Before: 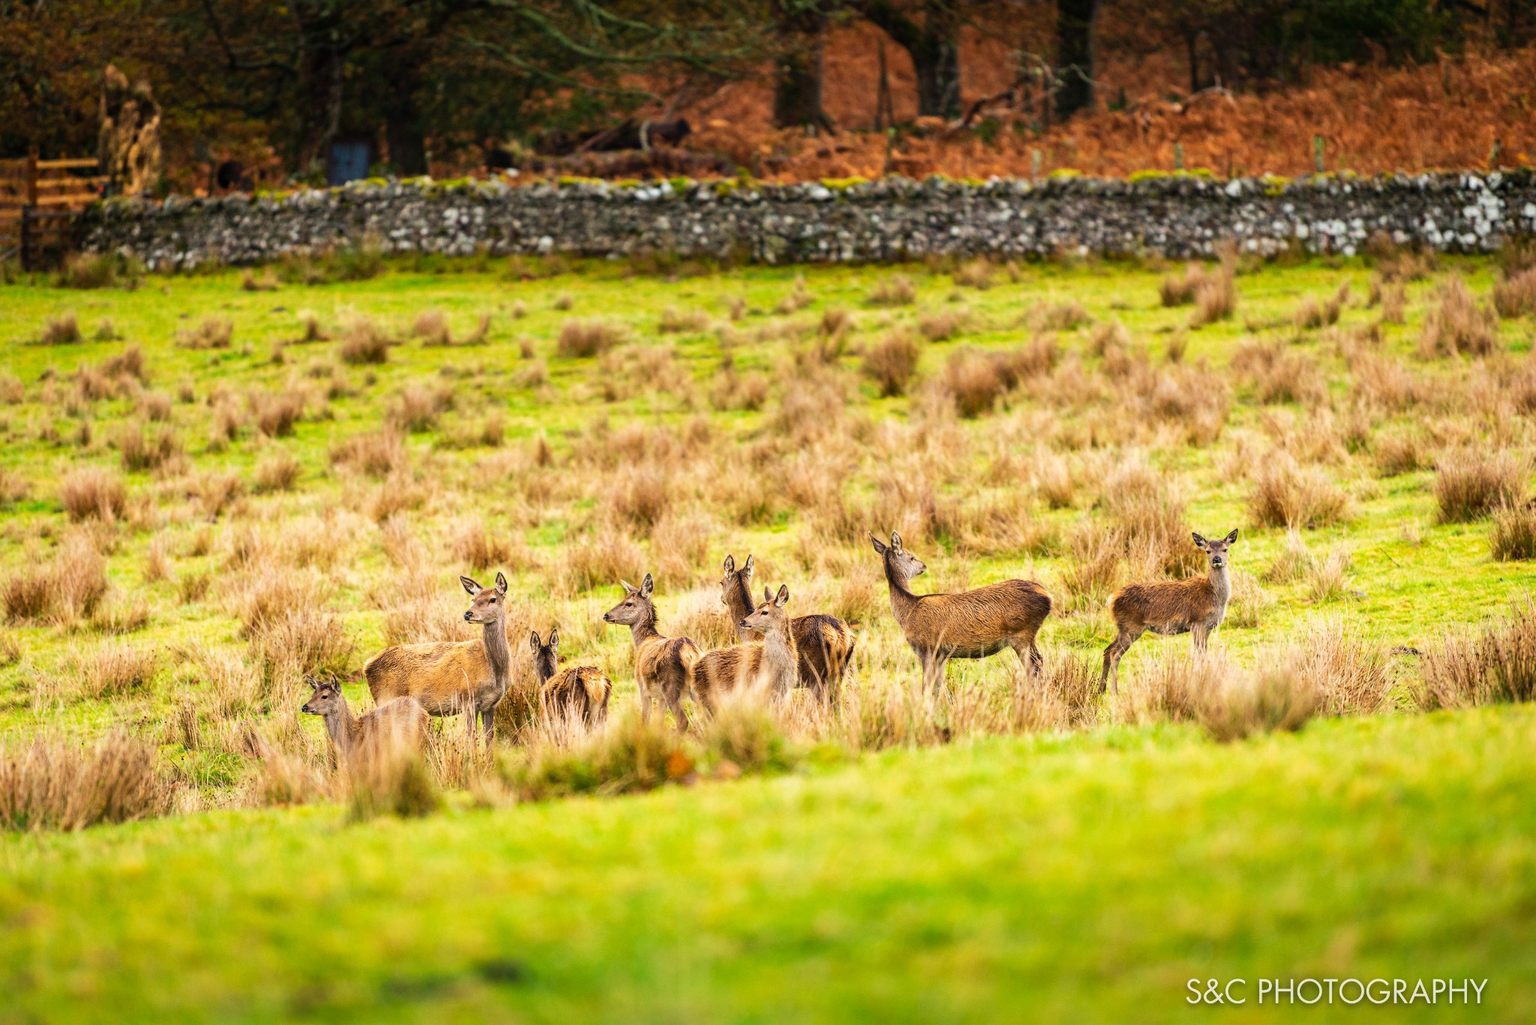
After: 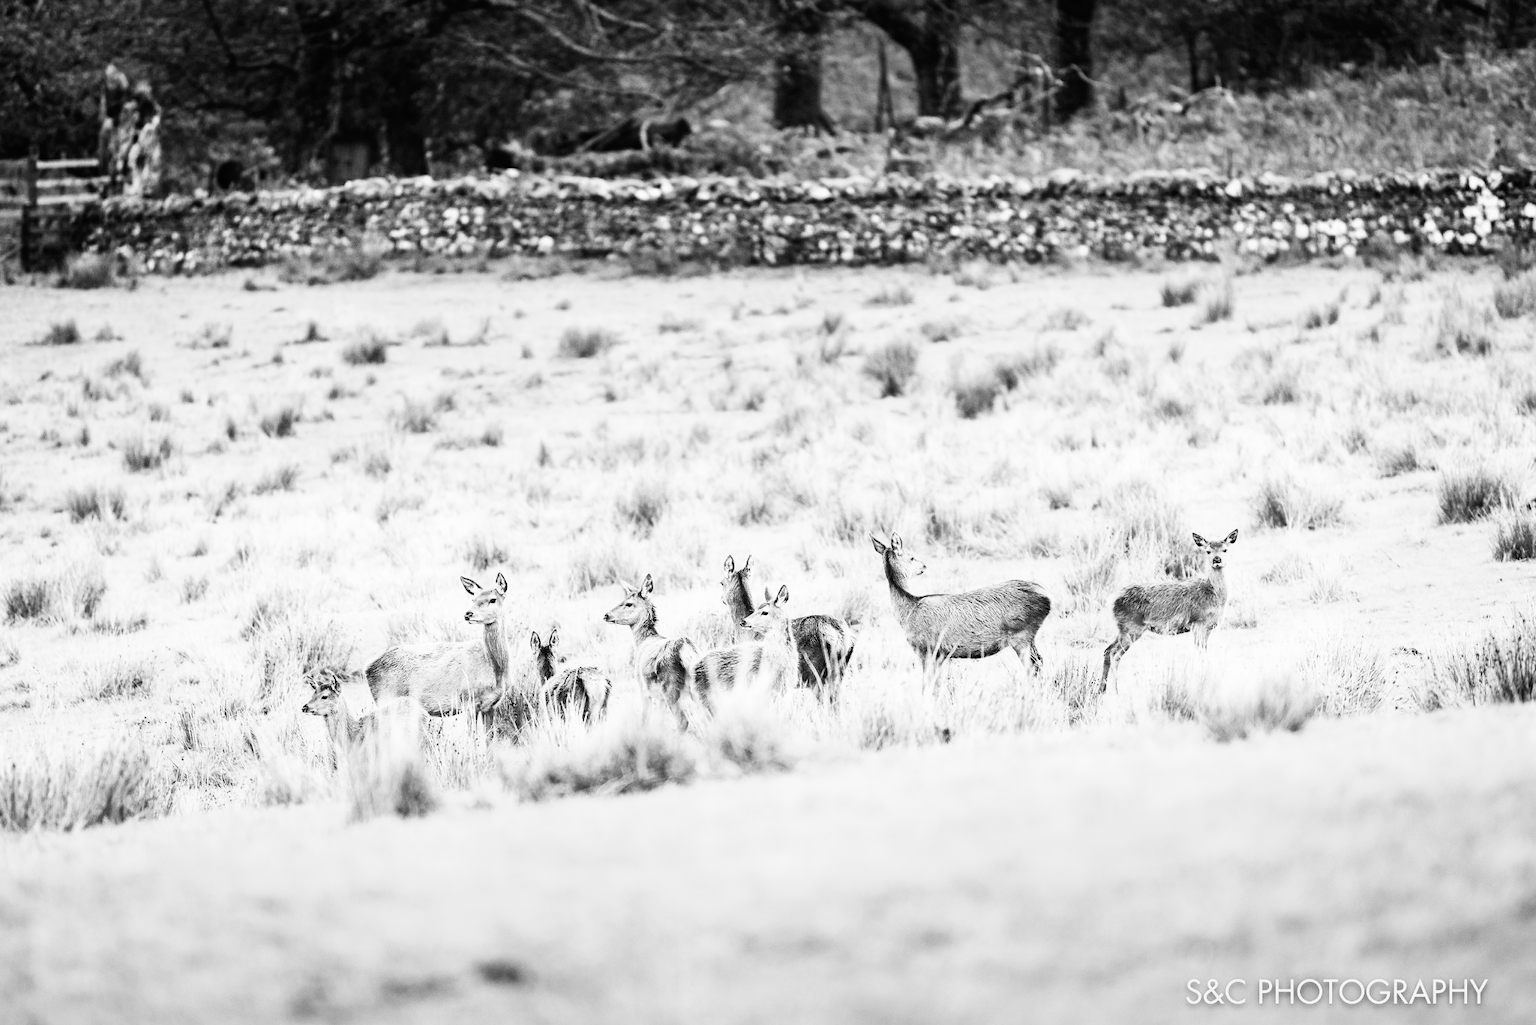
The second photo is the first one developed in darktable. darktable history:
monochrome: on, module defaults
base curve: curves: ch0 [(0, 0) (0.007, 0.004) (0.027, 0.03) (0.046, 0.07) (0.207, 0.54) (0.442, 0.872) (0.673, 0.972) (1, 1)], preserve colors none
